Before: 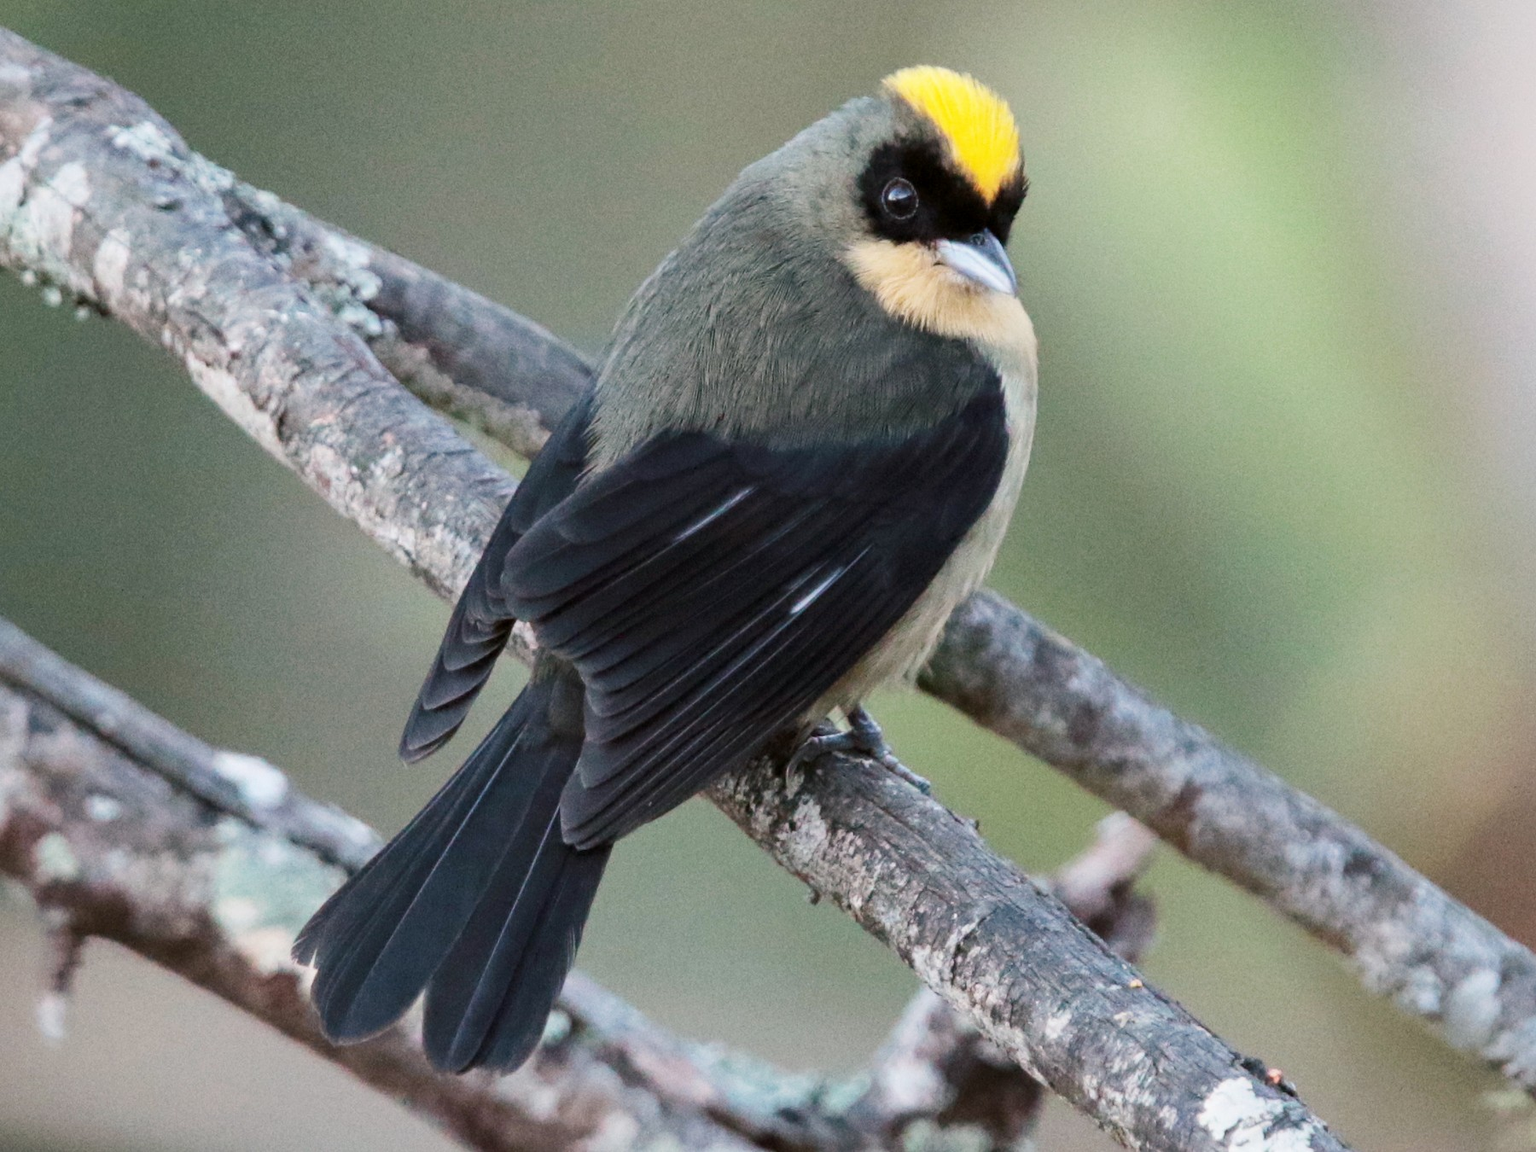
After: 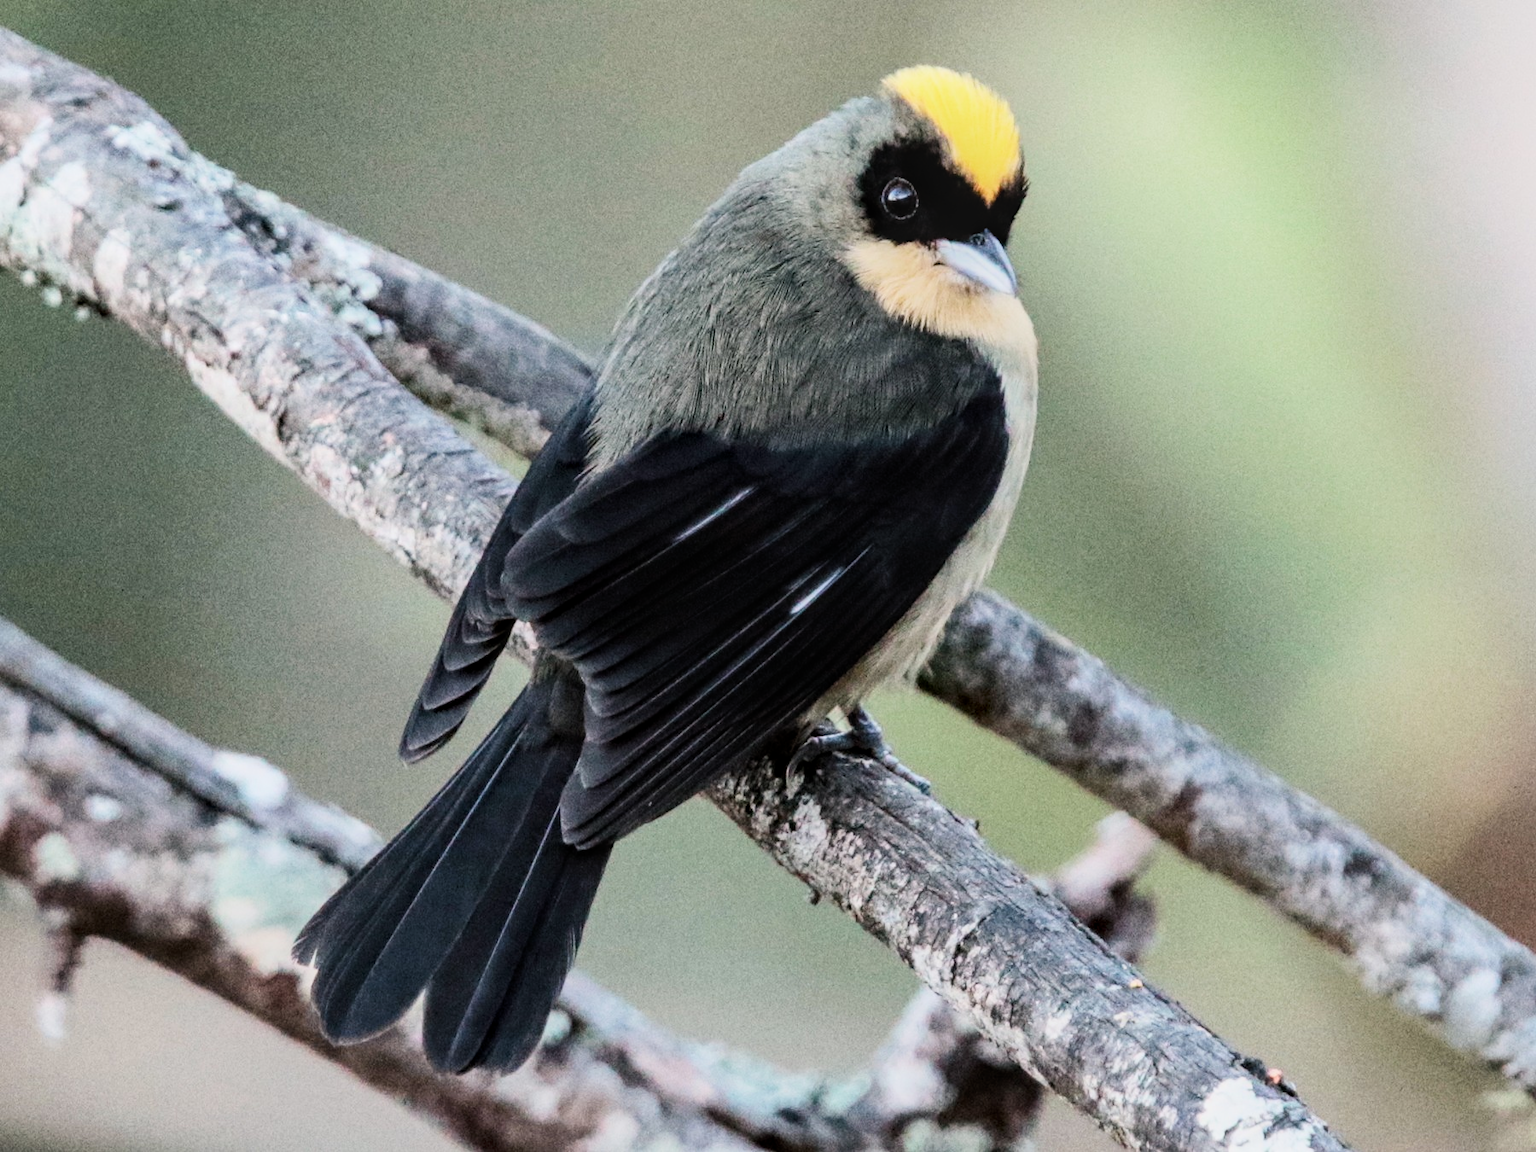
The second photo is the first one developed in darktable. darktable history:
contrast brightness saturation: contrast 0.24, brightness 0.09
filmic rgb: black relative exposure -7.92 EV, white relative exposure 4.13 EV, threshold 3 EV, hardness 4.02, latitude 51.22%, contrast 1.013, shadows ↔ highlights balance 5.35%, color science v5 (2021), contrast in shadows safe, contrast in highlights safe, enable highlight reconstruction true
local contrast: on, module defaults
